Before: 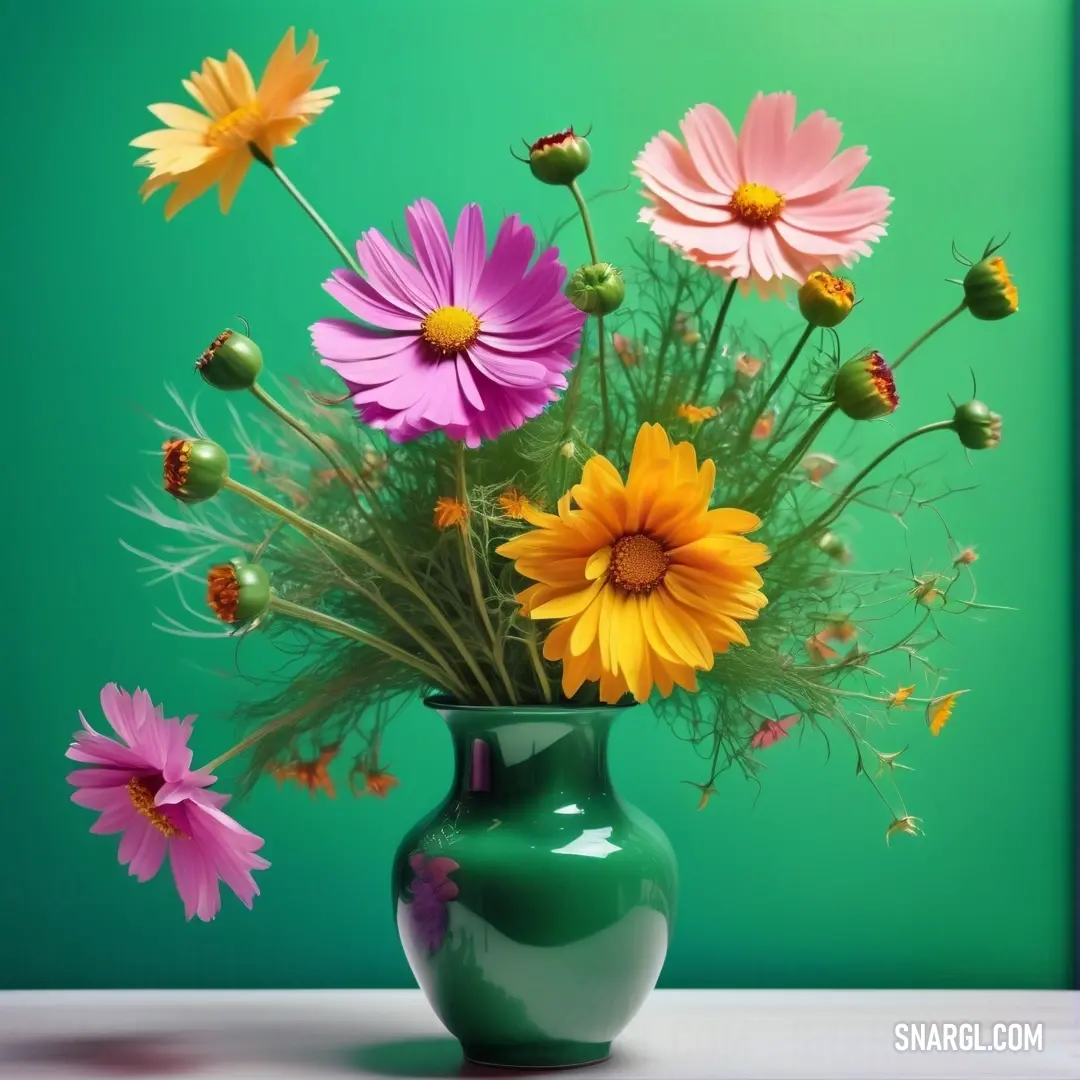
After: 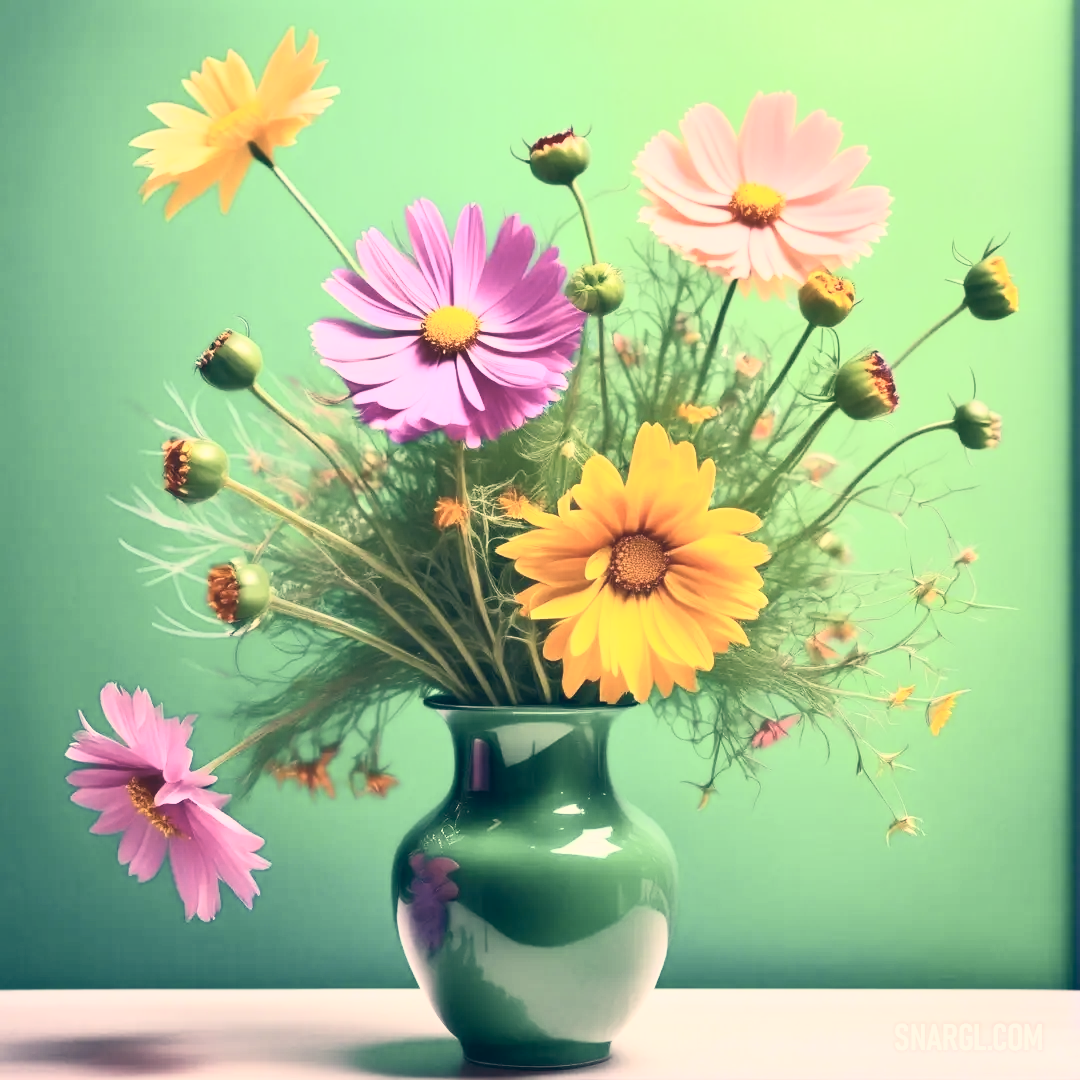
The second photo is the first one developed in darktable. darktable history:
color correction: highlights a* 10.3, highlights b* 14.22, shadows a* -9.98, shadows b* -14.92
contrast brightness saturation: contrast 0.449, brightness 0.552, saturation -0.191
